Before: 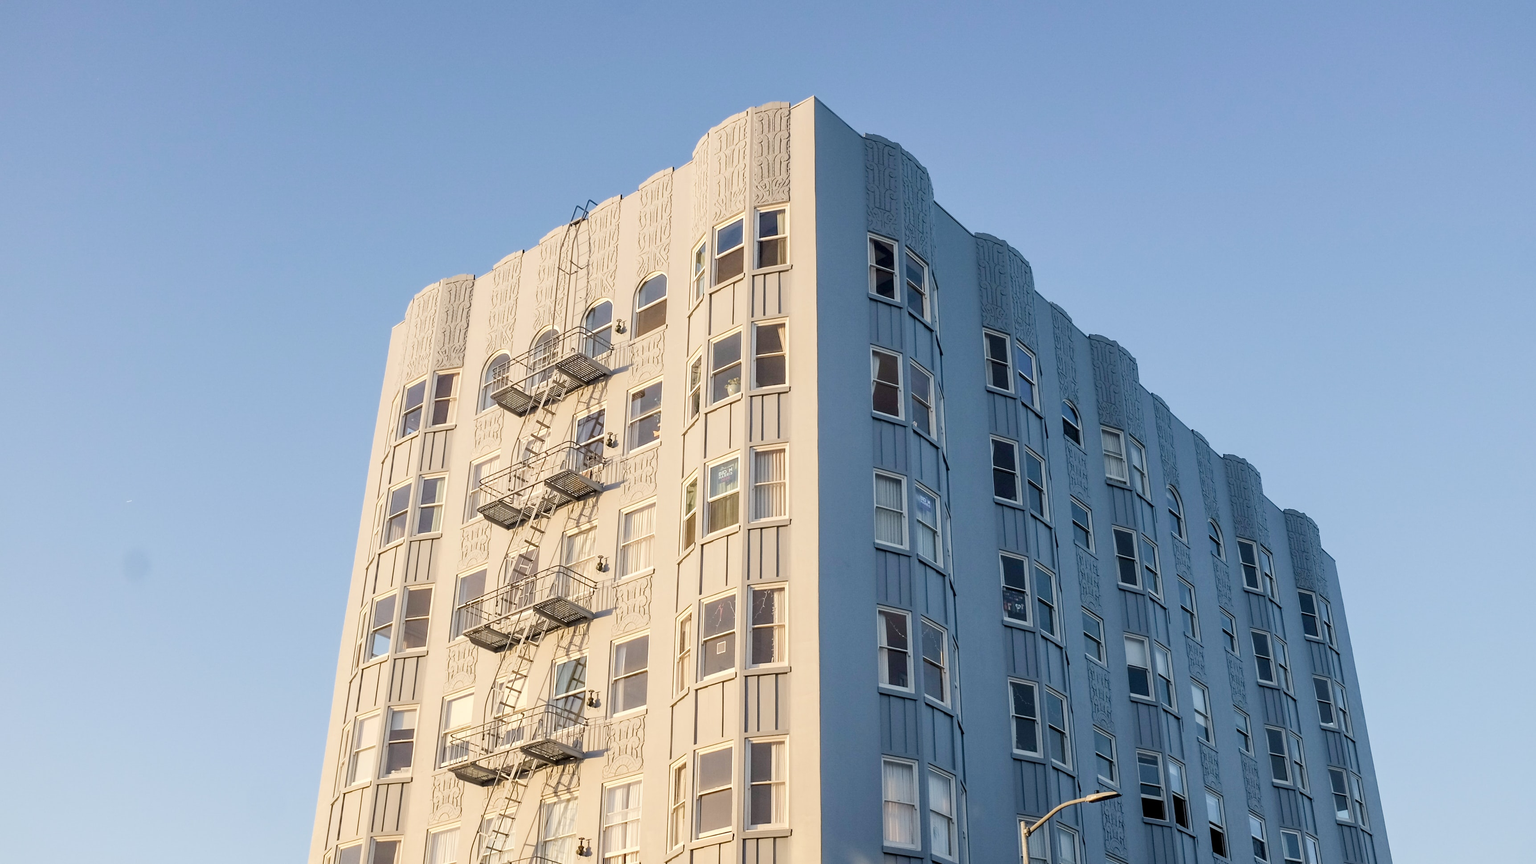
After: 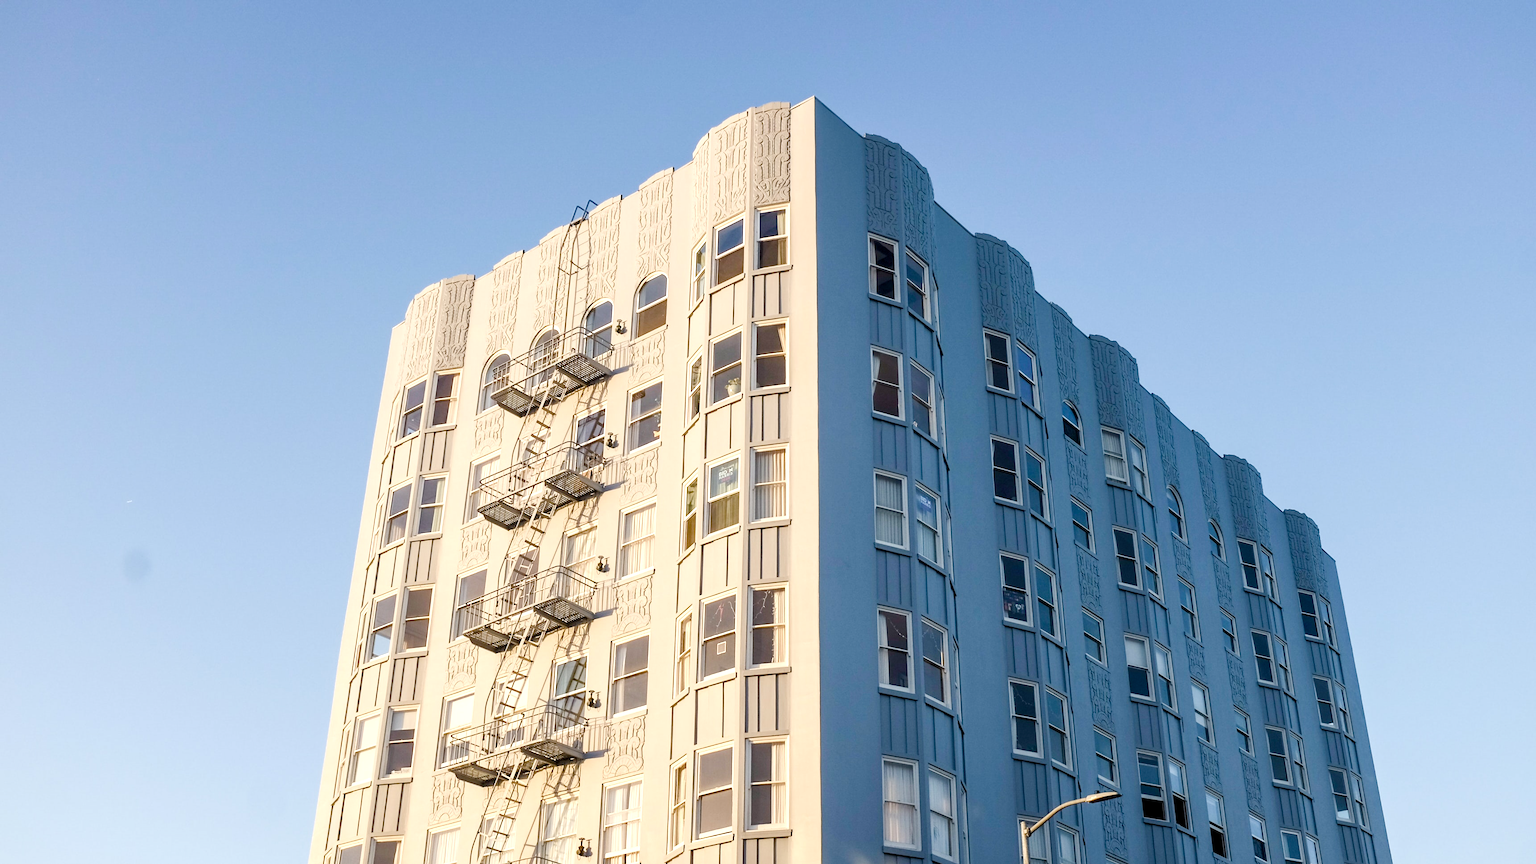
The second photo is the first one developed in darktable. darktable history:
color balance rgb: perceptual saturation grading › global saturation 0.033%, perceptual saturation grading › highlights -16.771%, perceptual saturation grading › mid-tones 32.848%, perceptual saturation grading › shadows 50.376%, perceptual brilliance grading › global brilliance 1.68%, perceptual brilliance grading › highlights 7.572%, perceptual brilliance grading › shadows -4.346%
